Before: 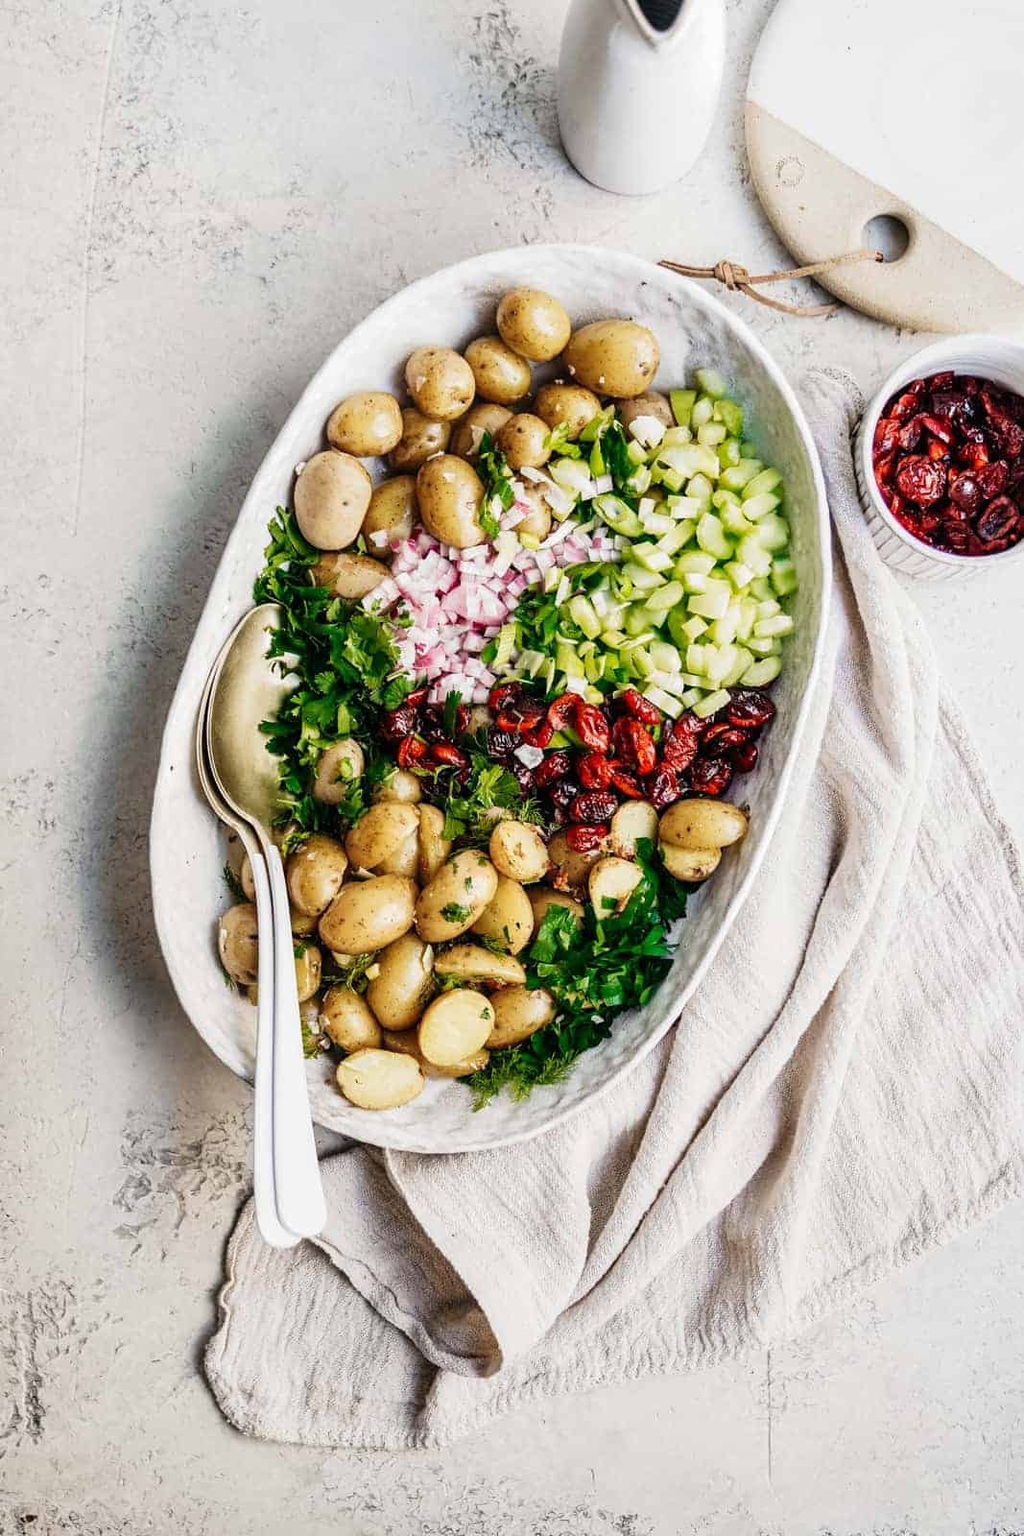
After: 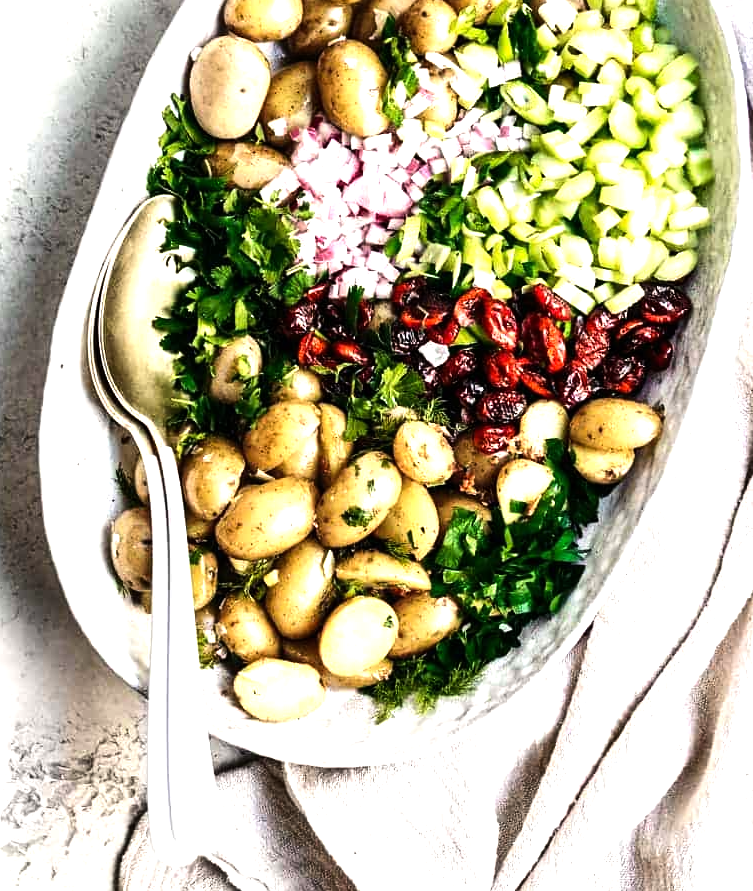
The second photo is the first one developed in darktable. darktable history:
tone equalizer: -8 EV -1.12 EV, -7 EV -1.03 EV, -6 EV -0.83 EV, -5 EV -0.608 EV, -3 EV 0.546 EV, -2 EV 0.865 EV, -1 EV 1.01 EV, +0 EV 1.07 EV, edges refinement/feathering 500, mask exposure compensation -1.57 EV, preserve details no
crop: left 11.043%, top 27.168%, right 18.306%, bottom 17.128%
